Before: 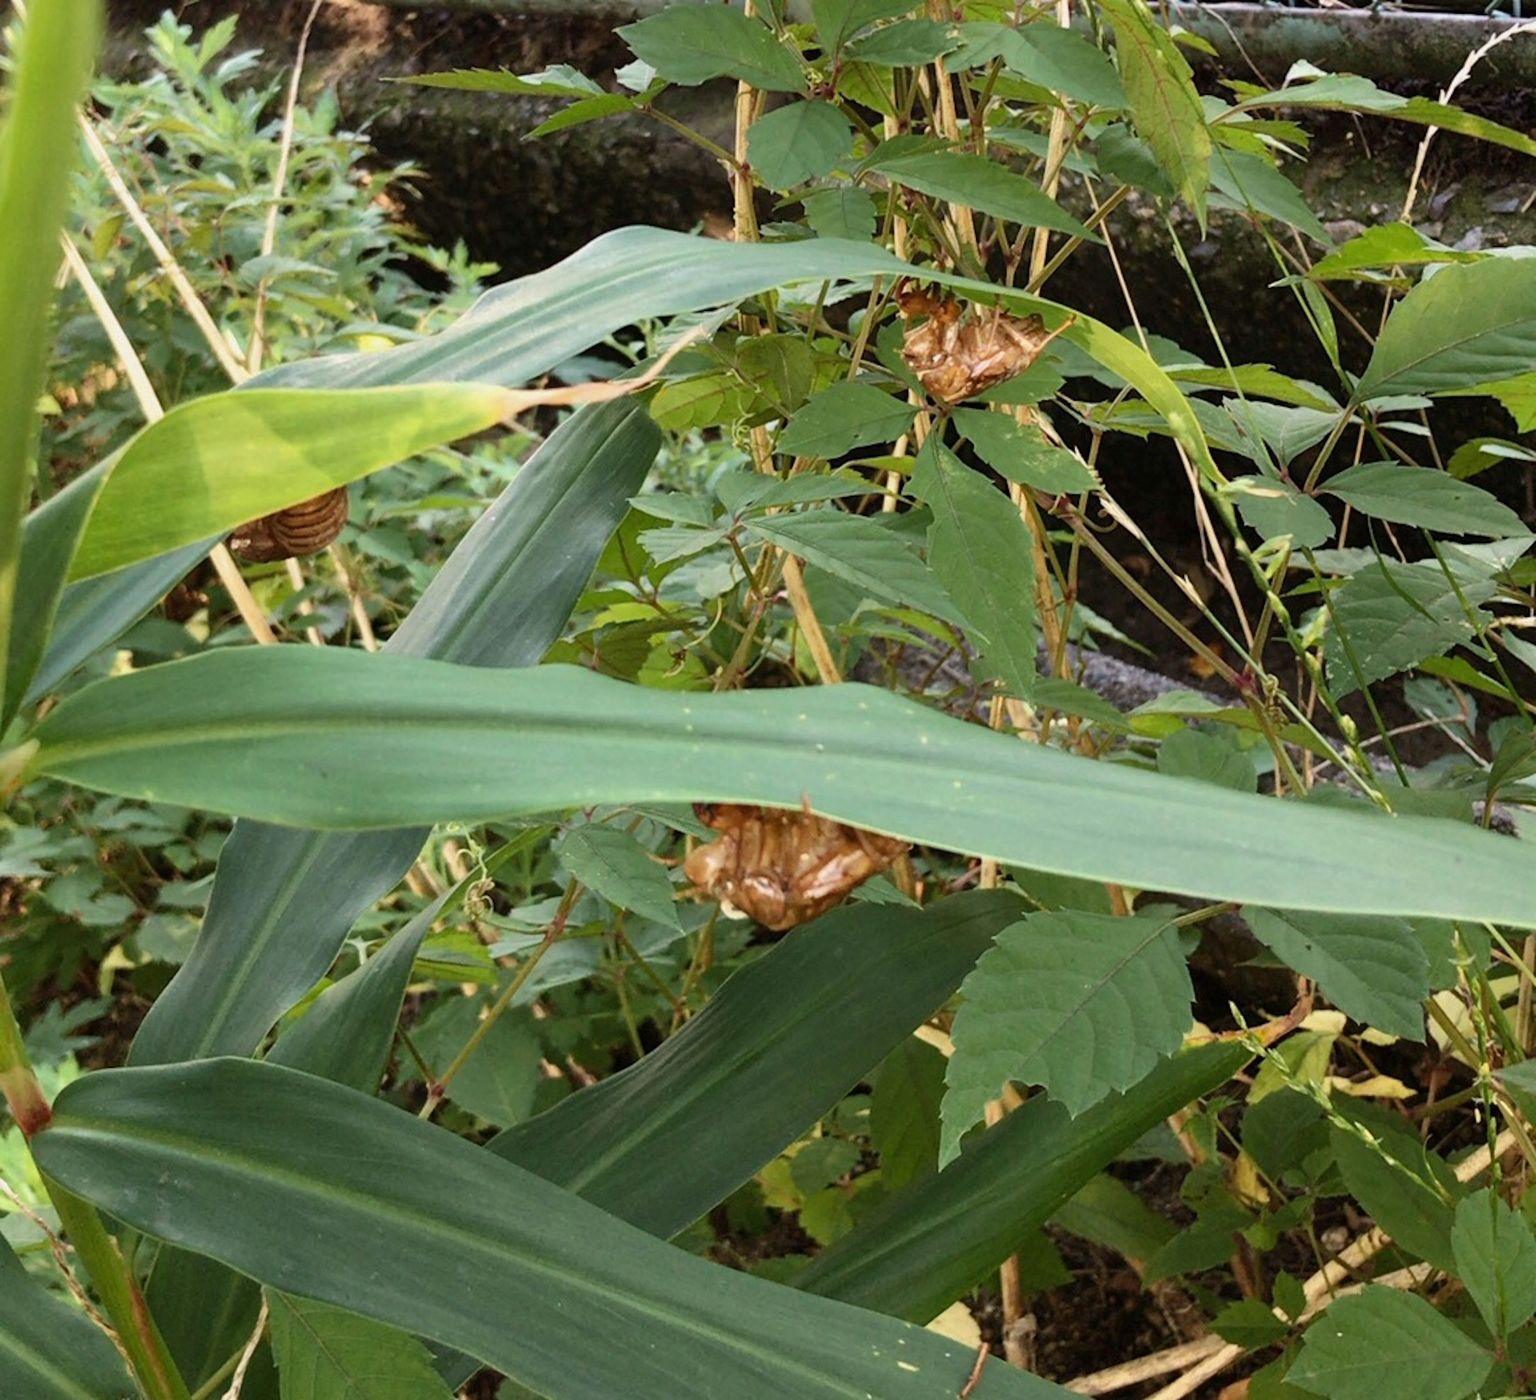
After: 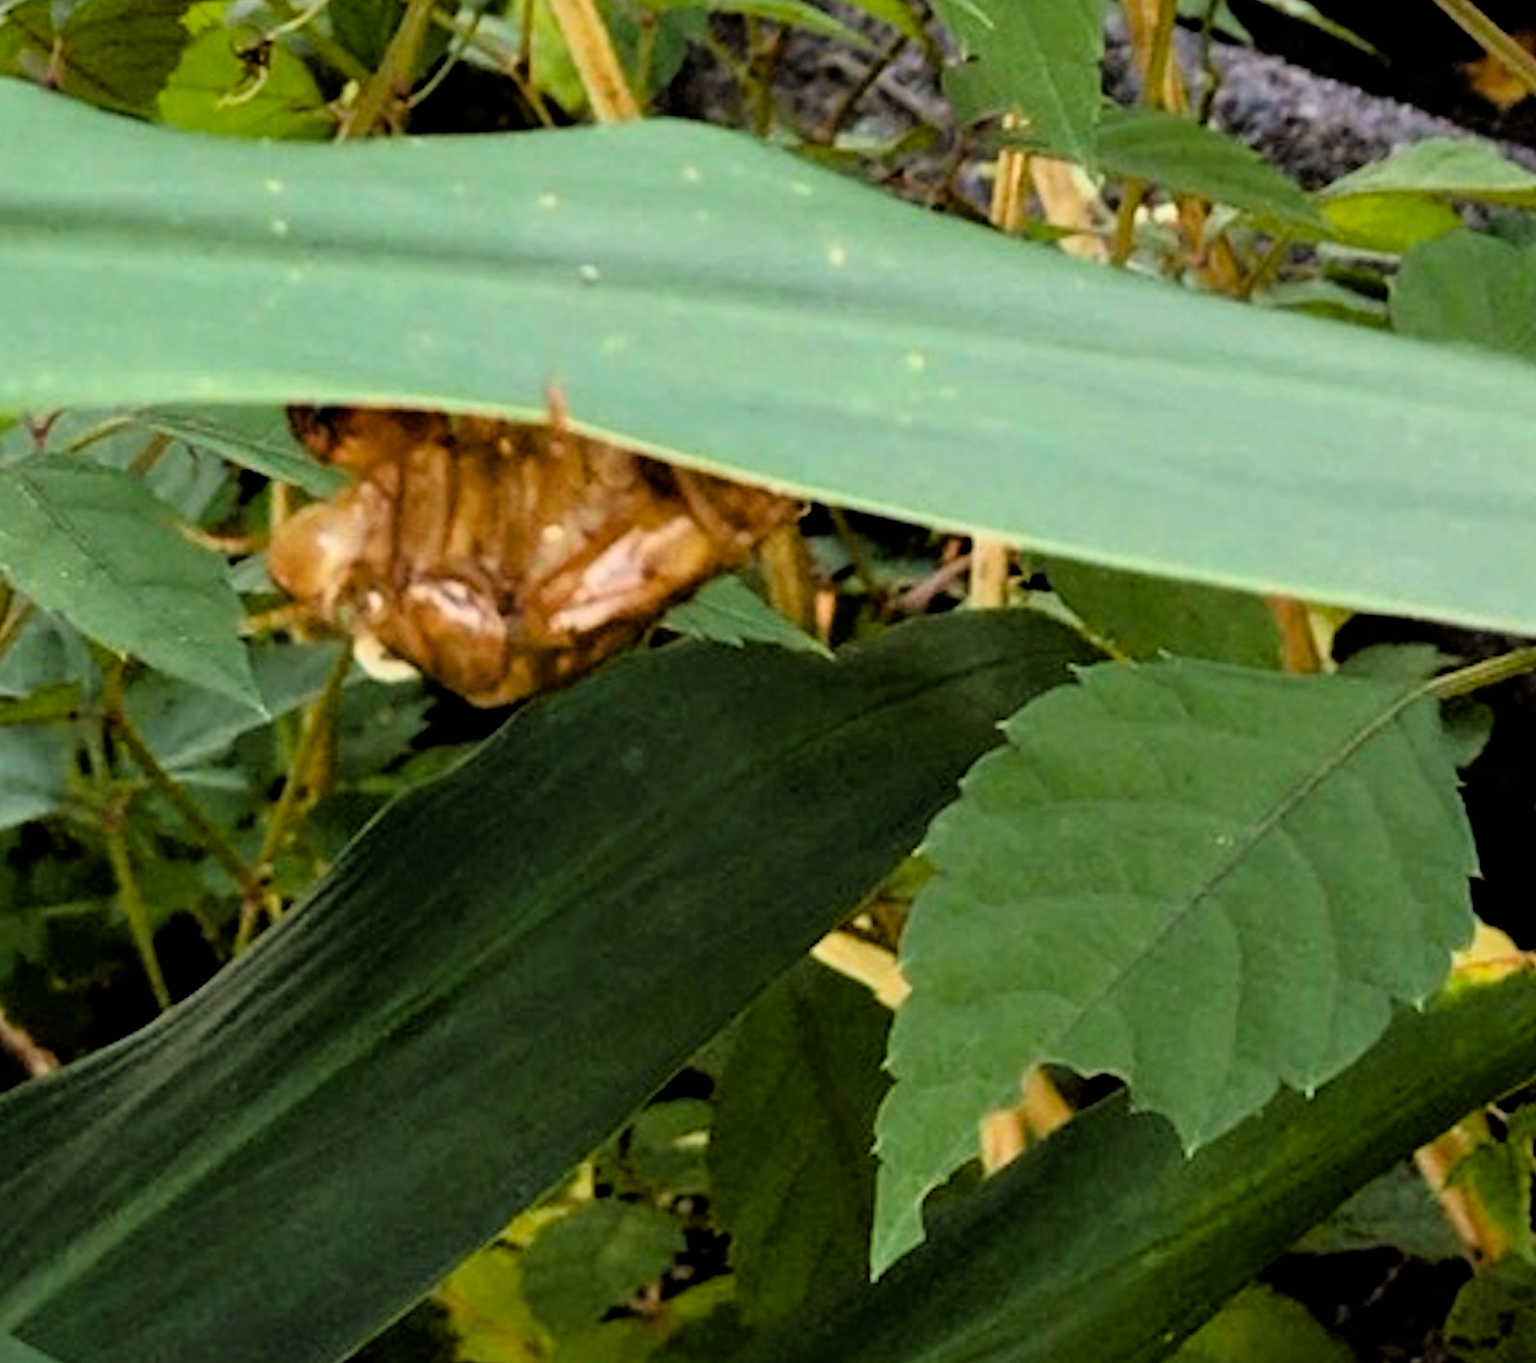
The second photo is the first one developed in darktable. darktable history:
color balance rgb: perceptual saturation grading › global saturation 20%, global vibrance 20%
filmic rgb: black relative exposure -3.72 EV, white relative exposure 2.77 EV, dynamic range scaling -5.32%, hardness 3.03
crop: left 37.221%, top 45.169%, right 20.63%, bottom 13.777%
